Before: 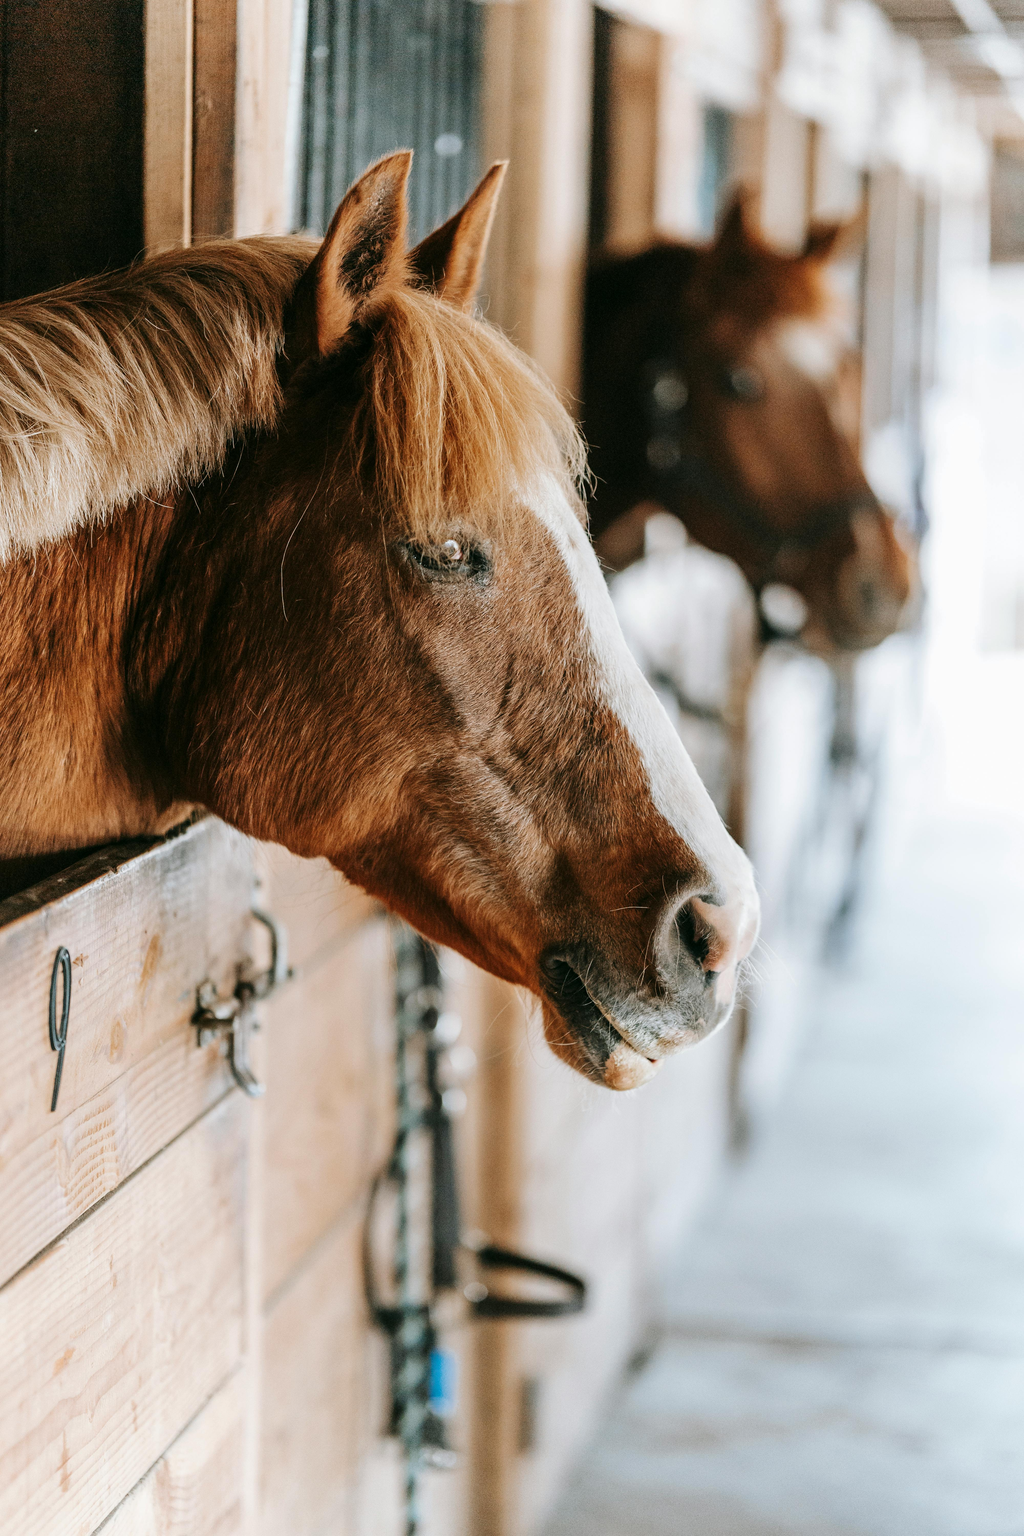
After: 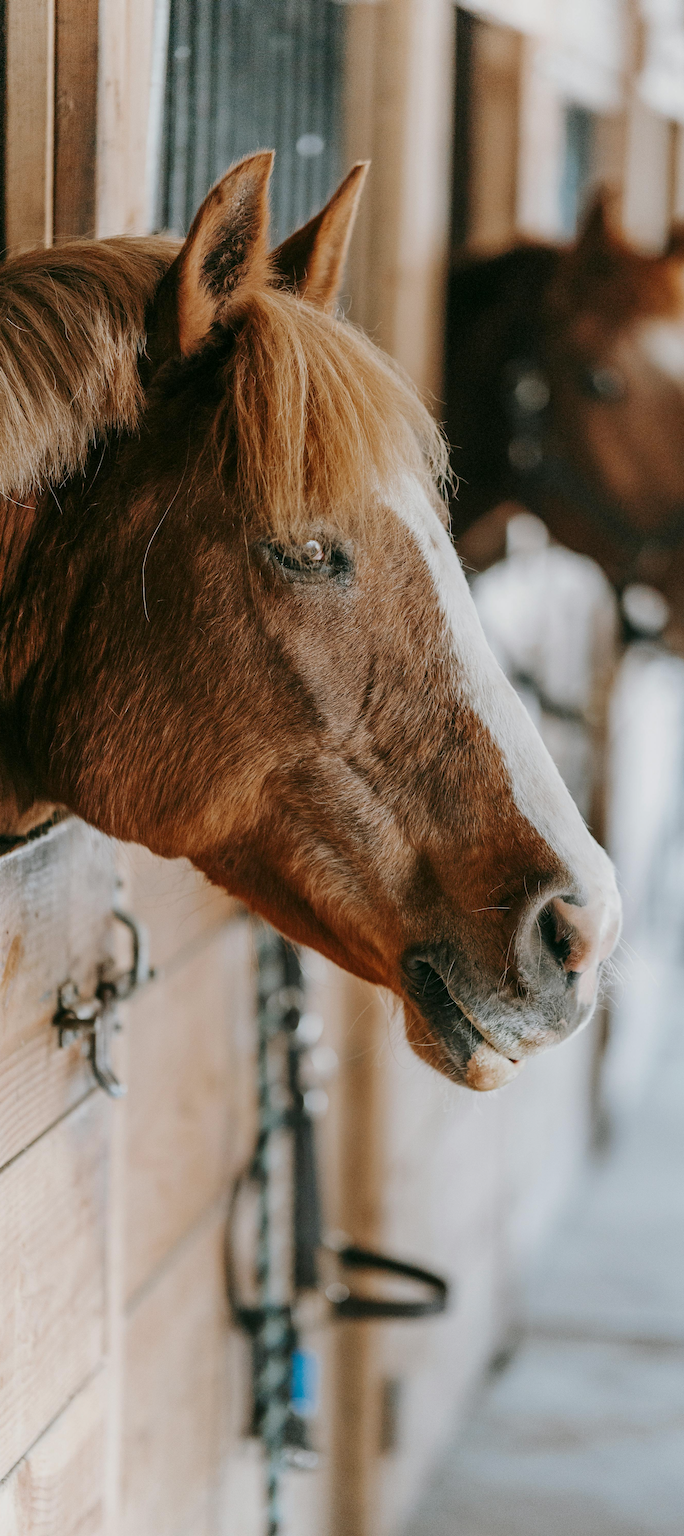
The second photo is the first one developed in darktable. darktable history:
tone equalizer: -8 EV 0.216 EV, -7 EV 0.435 EV, -6 EV 0.411 EV, -5 EV 0.28 EV, -3 EV -0.272 EV, -2 EV -0.426 EV, -1 EV -0.409 EV, +0 EV -0.274 EV, mask exposure compensation -0.499 EV
crop and rotate: left 13.571%, right 19.55%
